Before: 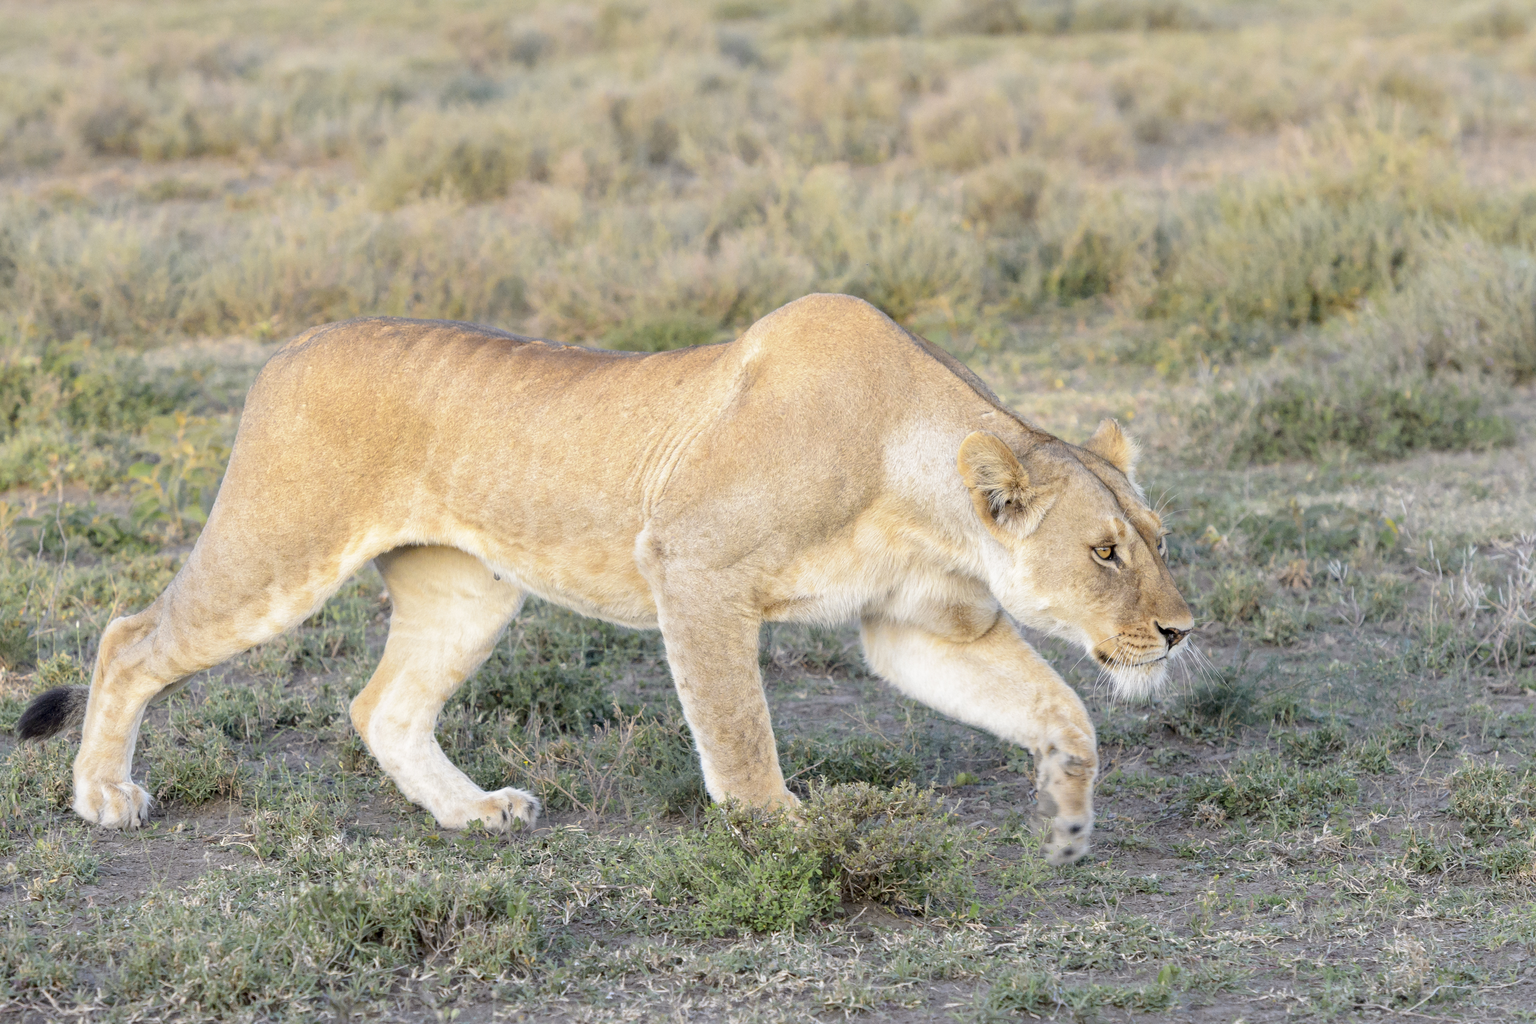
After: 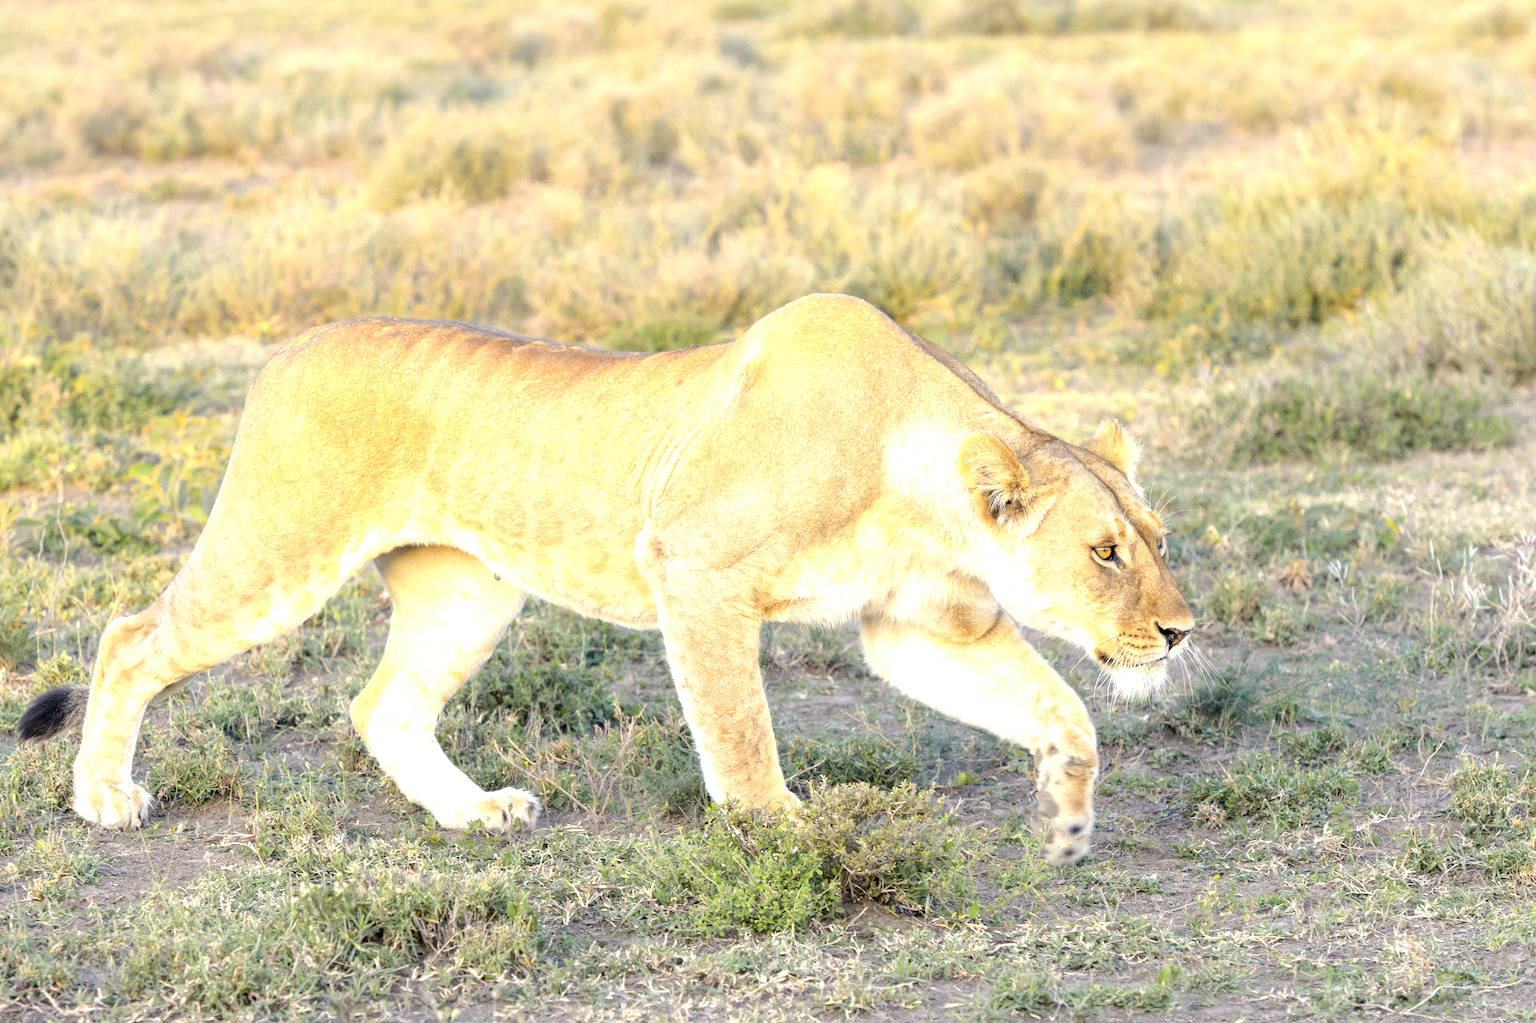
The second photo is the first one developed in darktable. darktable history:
color balance rgb: highlights gain › chroma 3.012%, highlights gain › hue 78.53°, perceptual saturation grading › global saturation 8.601%, perceptual brilliance grading › global brilliance 9.877%, perceptual brilliance grading › shadows 14.519%, global vibrance 20%
tone equalizer: -8 EV -0.437 EV, -7 EV -0.425 EV, -6 EV -0.317 EV, -5 EV -0.233 EV, -3 EV 0.23 EV, -2 EV 0.35 EV, -1 EV 0.405 EV, +0 EV 0.427 EV
